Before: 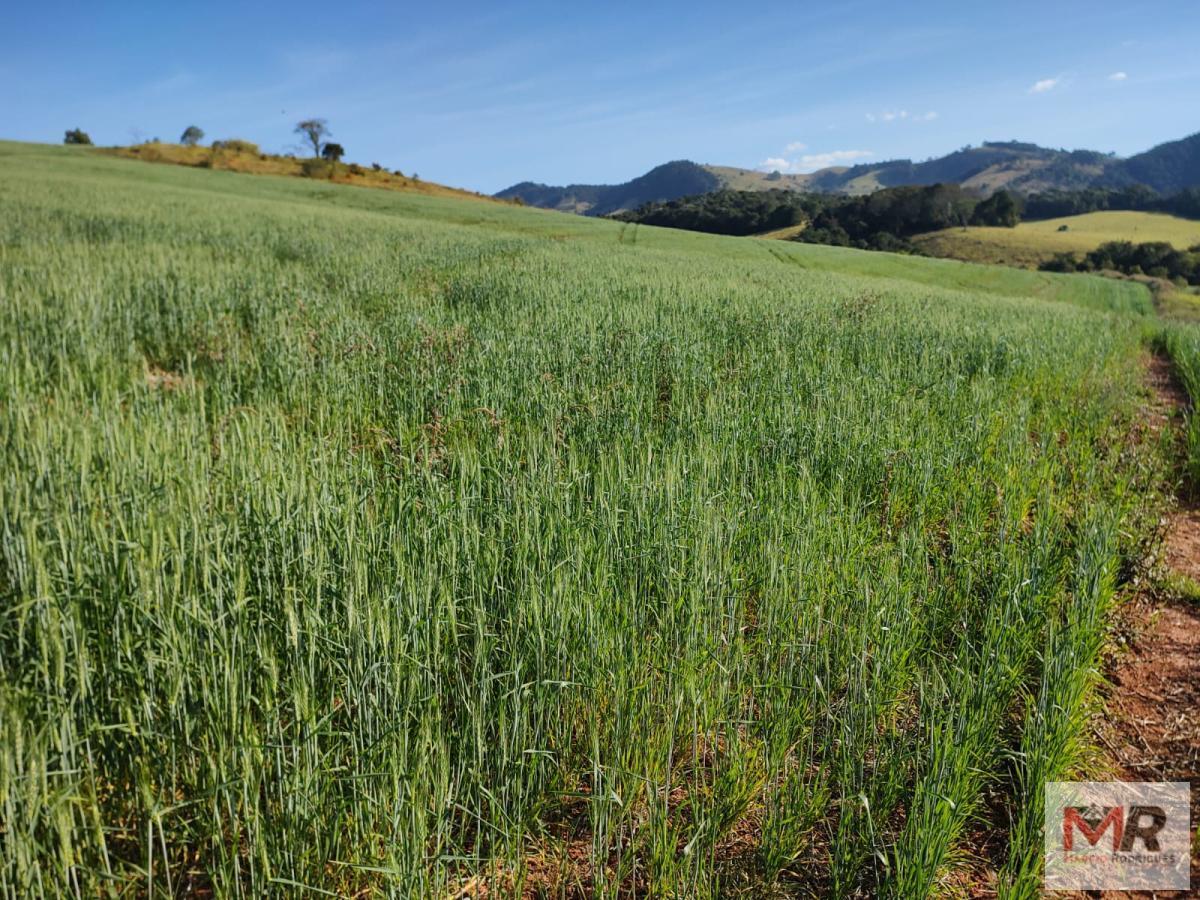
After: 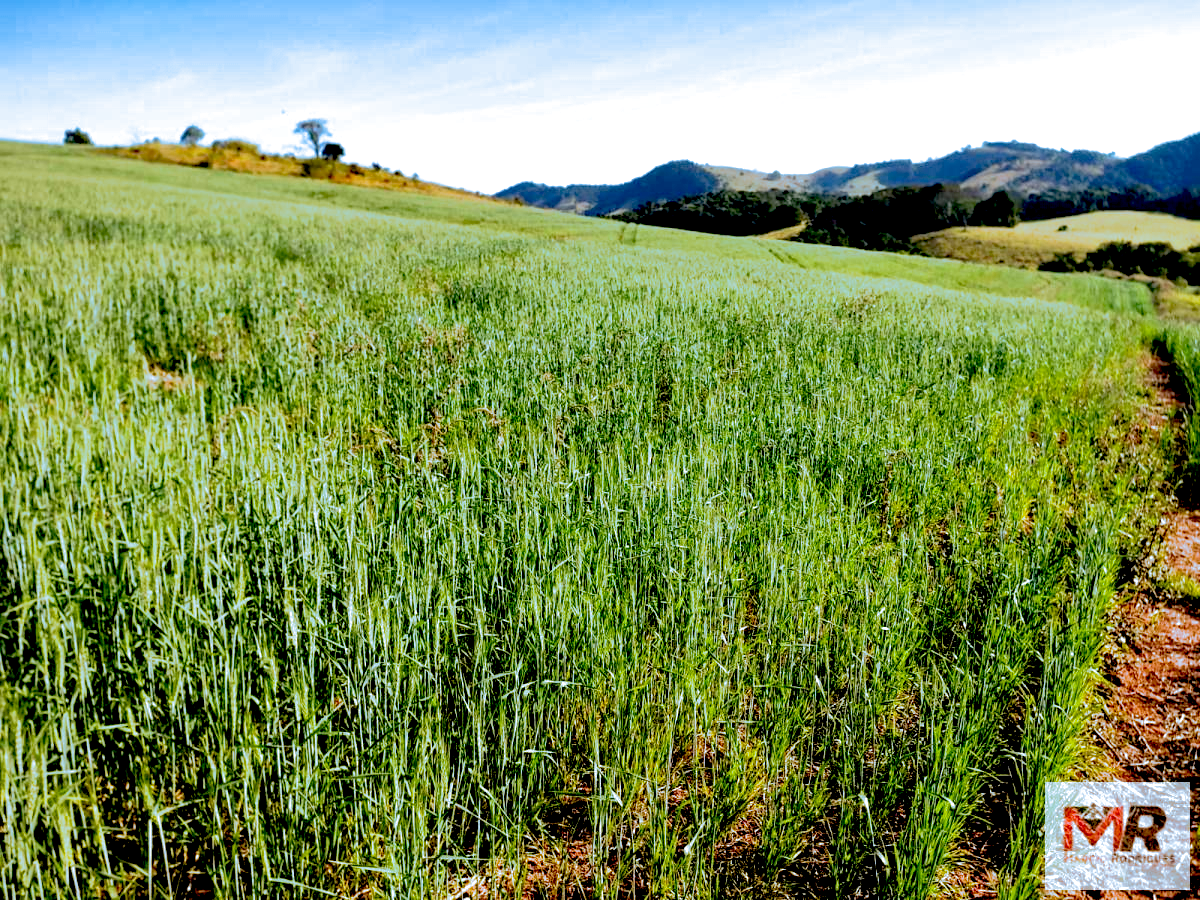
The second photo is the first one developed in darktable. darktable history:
white balance: red 1.009, blue 0.985
split-toning: shadows › hue 351.18°, shadows › saturation 0.86, highlights › hue 218.82°, highlights › saturation 0.73, balance -19.167
exposure: black level correction 0.035, exposure 0.9 EV, compensate highlight preservation false
